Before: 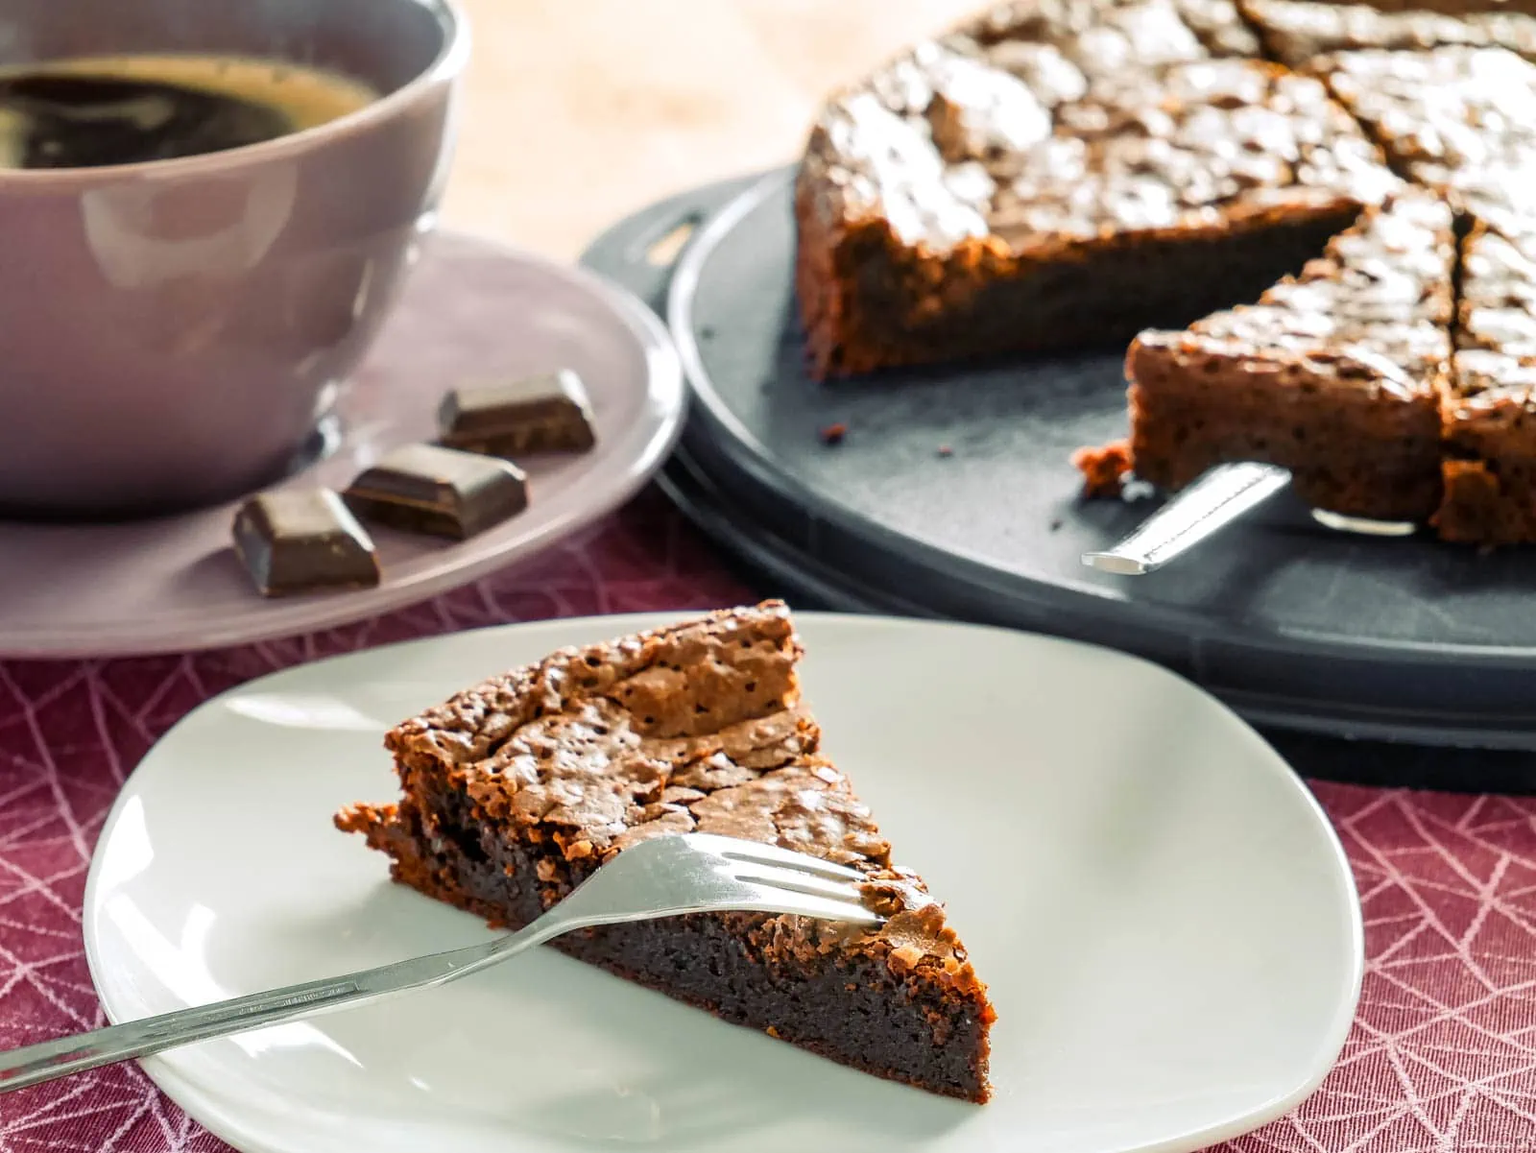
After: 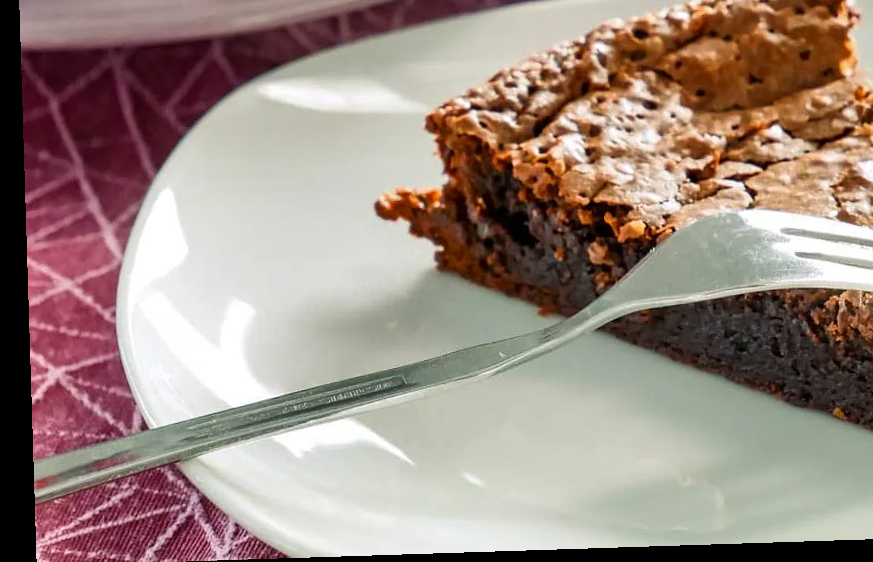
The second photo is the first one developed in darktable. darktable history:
crop and rotate: top 54.778%, right 46.61%, bottom 0.159%
rotate and perspective: rotation -1.77°, lens shift (horizontal) 0.004, automatic cropping off
shadows and highlights: radius 108.52, shadows 40.68, highlights -72.88, low approximation 0.01, soften with gaussian
